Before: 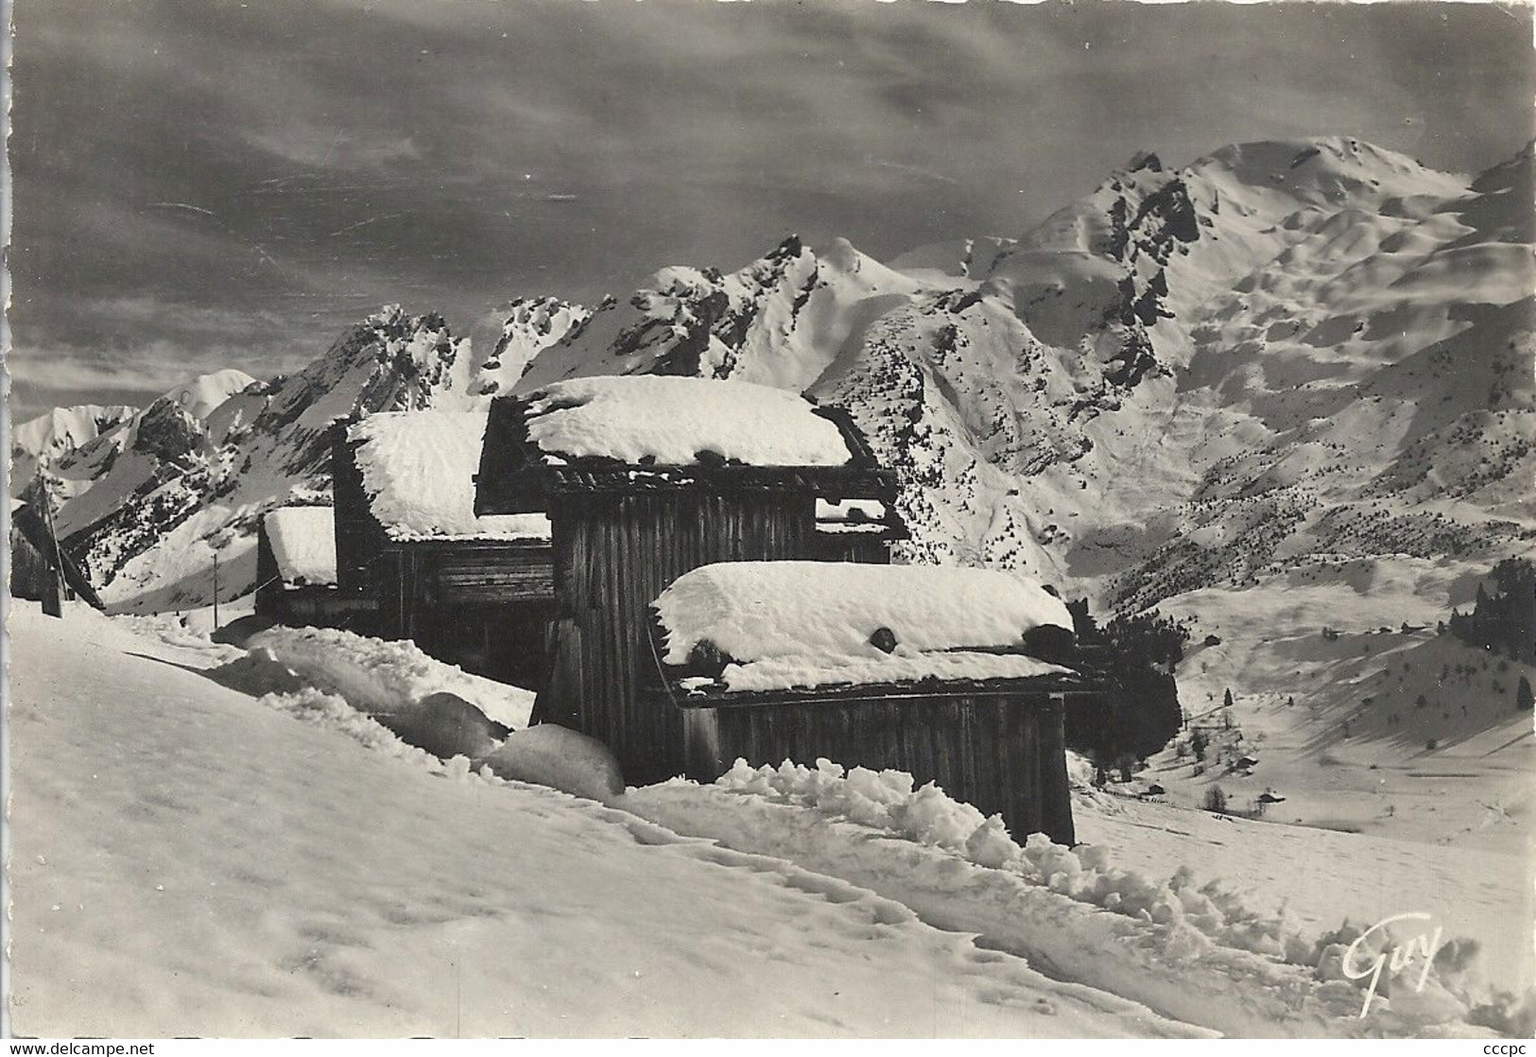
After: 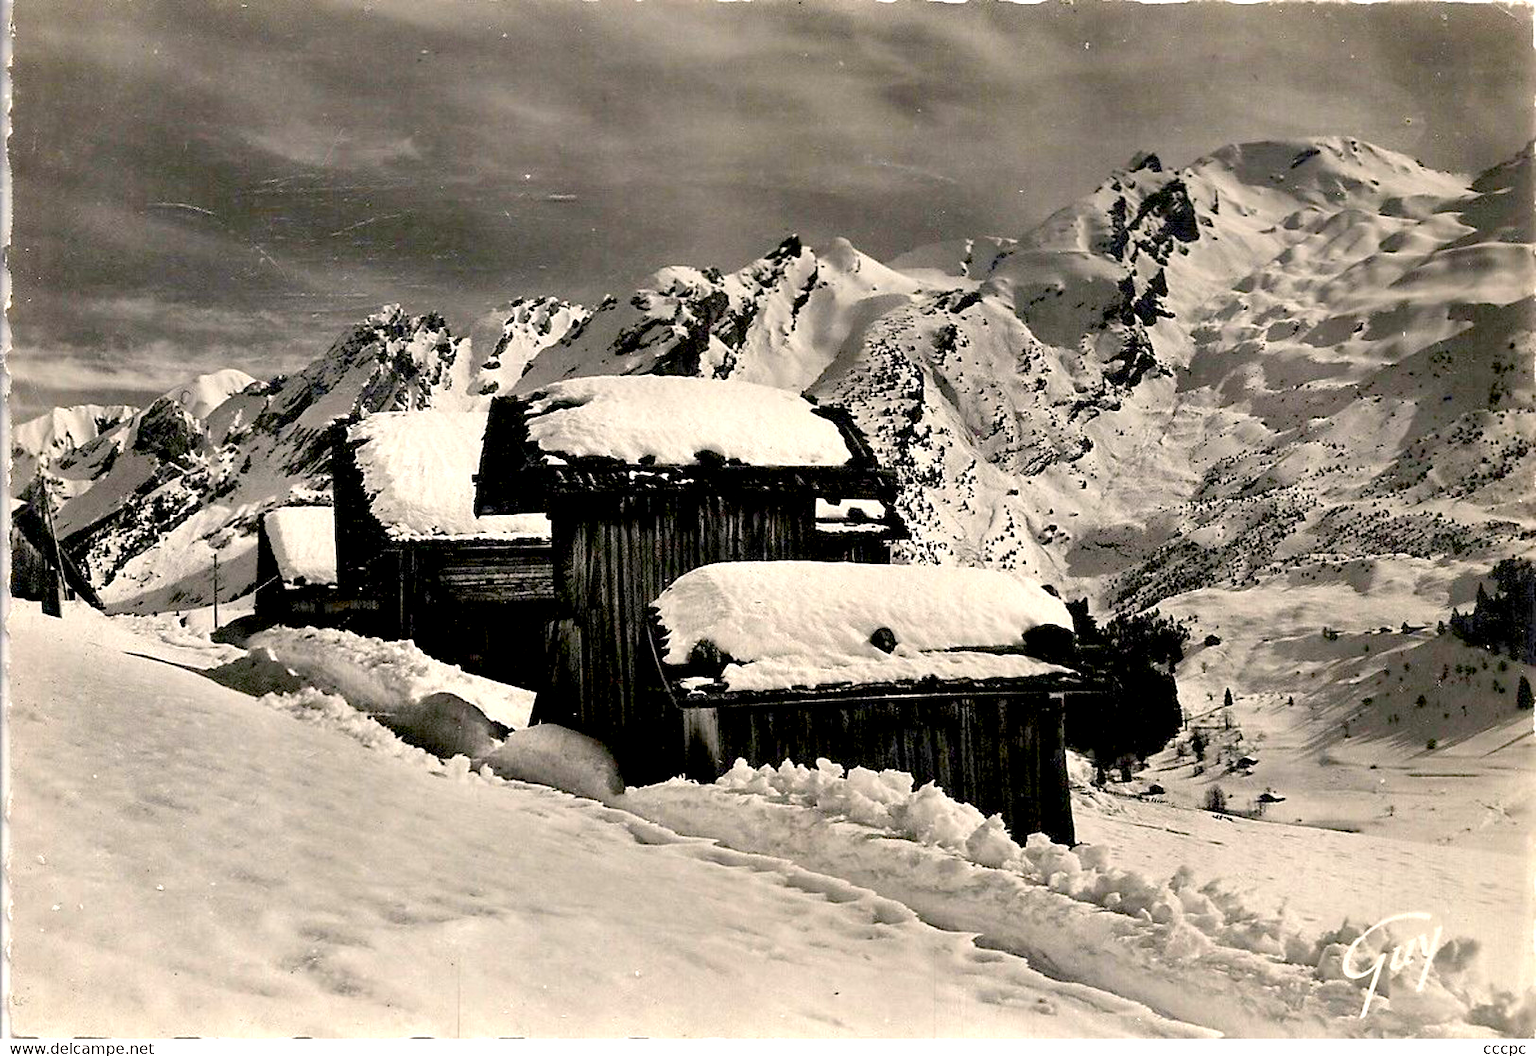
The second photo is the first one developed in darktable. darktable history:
color balance rgb: highlights gain › chroma 1.739%, highlights gain › hue 55.03°, perceptual saturation grading › global saturation 35.175%, perceptual saturation grading › highlights -29.944%, perceptual saturation grading › shadows 34.59%
exposure: black level correction 0.041, exposure 0.5 EV, compensate highlight preservation false
tone equalizer: on, module defaults
